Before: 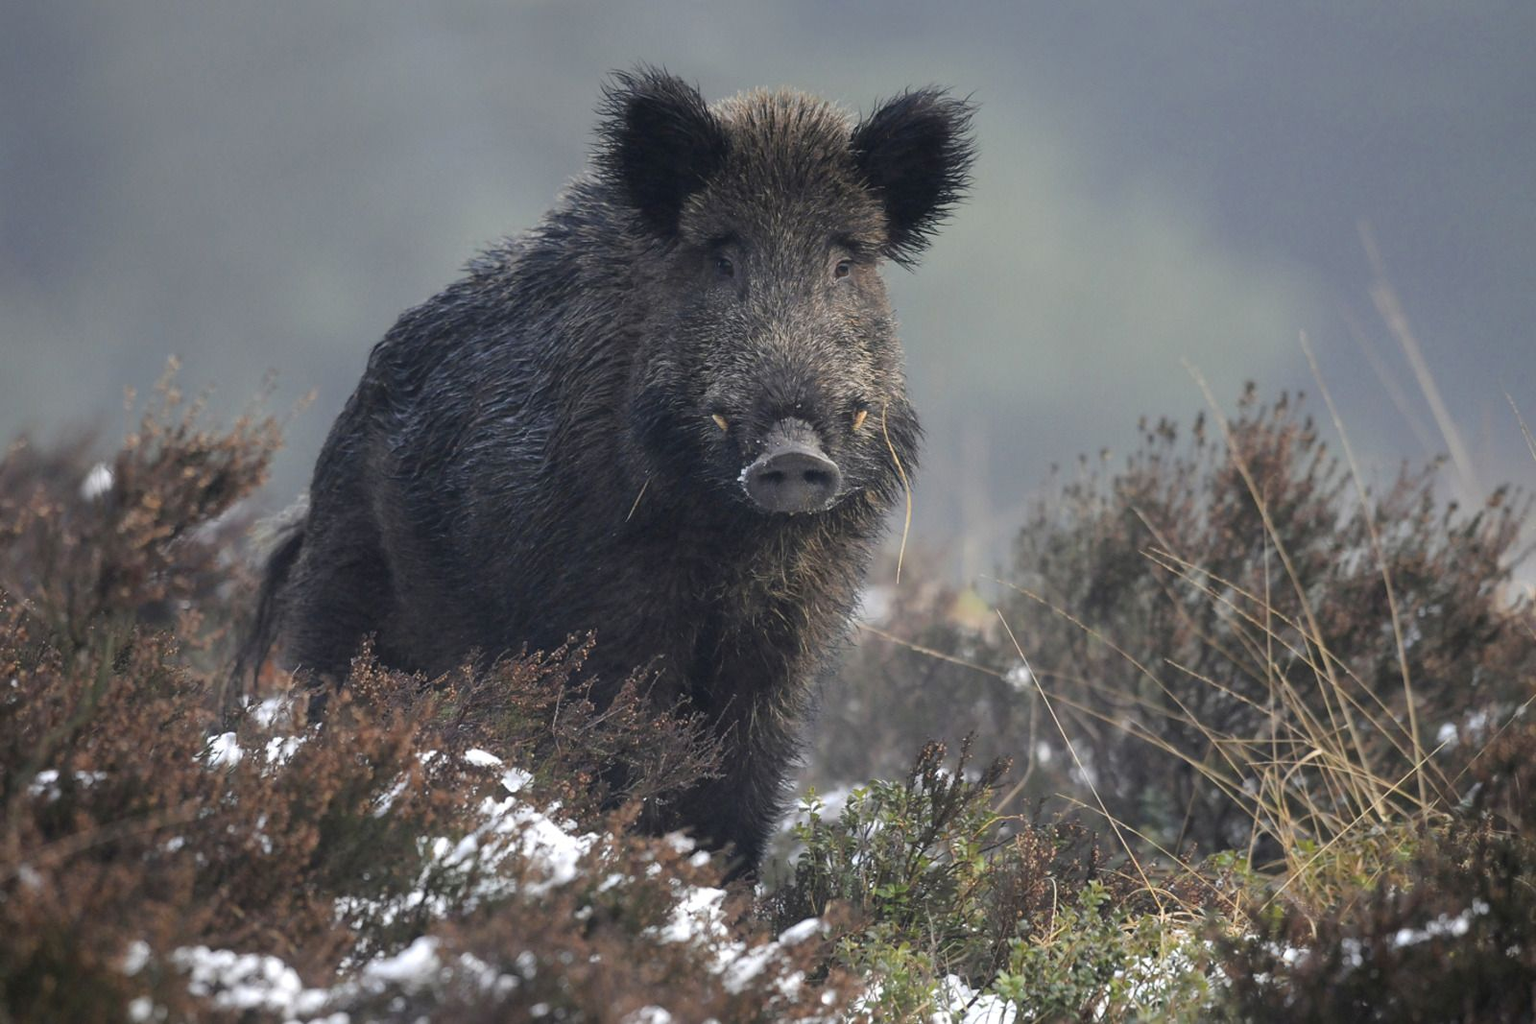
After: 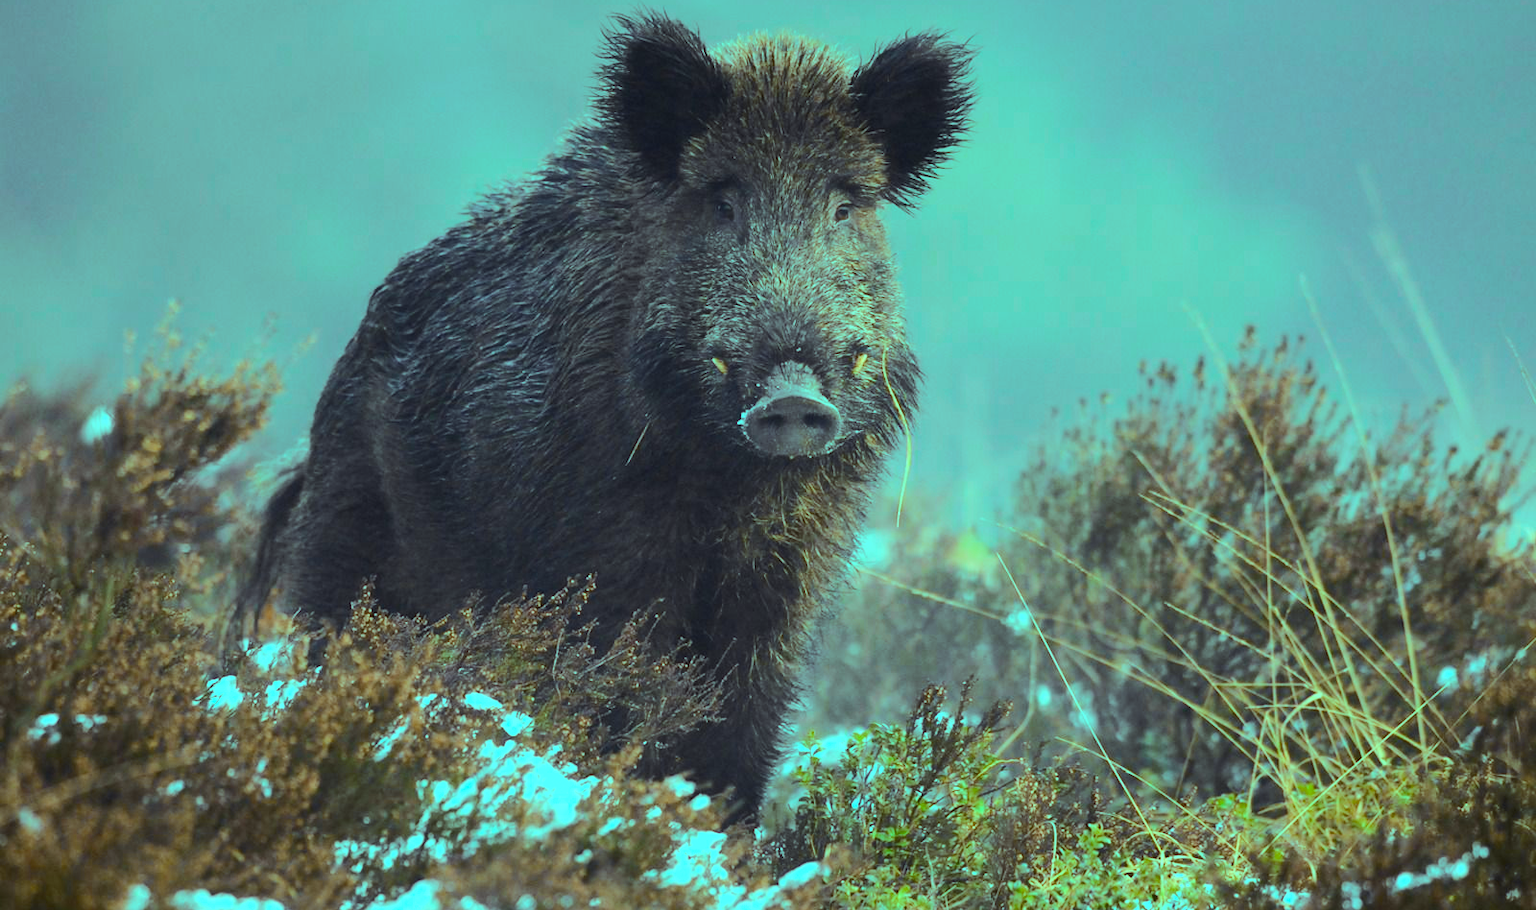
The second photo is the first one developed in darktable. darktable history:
crop and rotate: top 5.537%, bottom 5.587%
color balance rgb: highlights gain › luminance 19.828%, highlights gain › chroma 13.075%, highlights gain › hue 176.25°, perceptual saturation grading › global saturation 20%, perceptual saturation grading › highlights -13.921%, perceptual saturation grading › shadows 49.801%, global vibrance 20%
tone curve: curves: ch0 [(0, 0) (0.239, 0.248) (0.508, 0.606) (0.828, 0.878) (1, 1)]; ch1 [(0, 0) (0.401, 0.42) (0.45, 0.464) (0.492, 0.498) (0.511, 0.507) (0.561, 0.549) (0.688, 0.726) (1, 1)]; ch2 [(0, 0) (0.411, 0.433) (0.5, 0.504) (0.545, 0.574) (1, 1)], color space Lab, independent channels, preserve colors none
